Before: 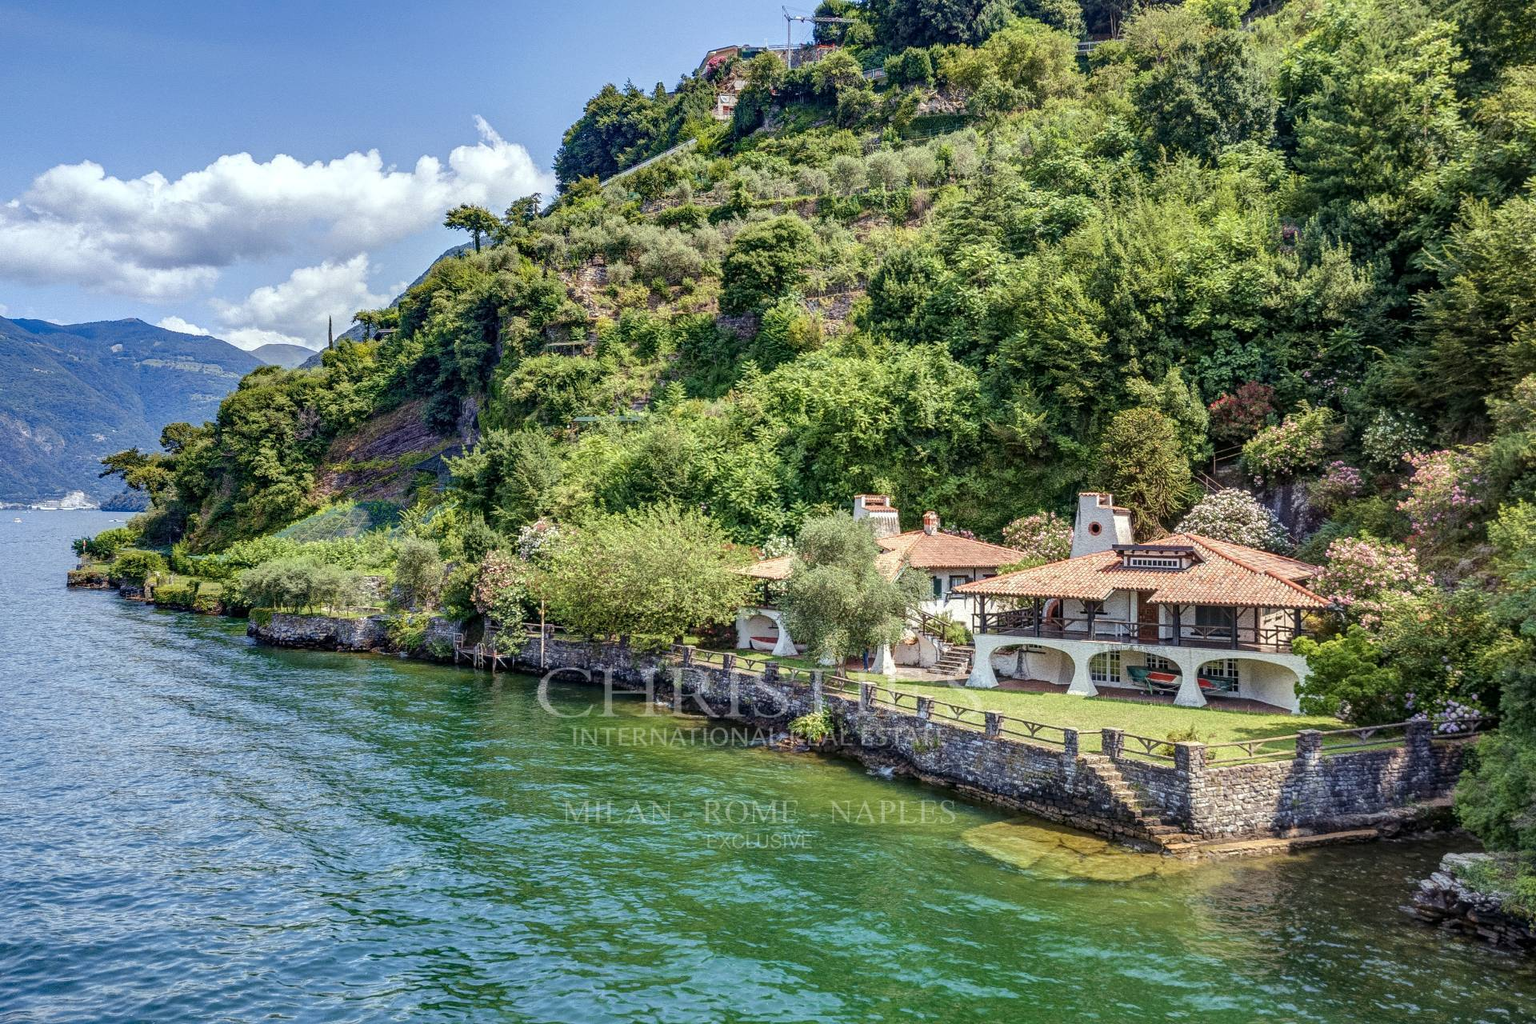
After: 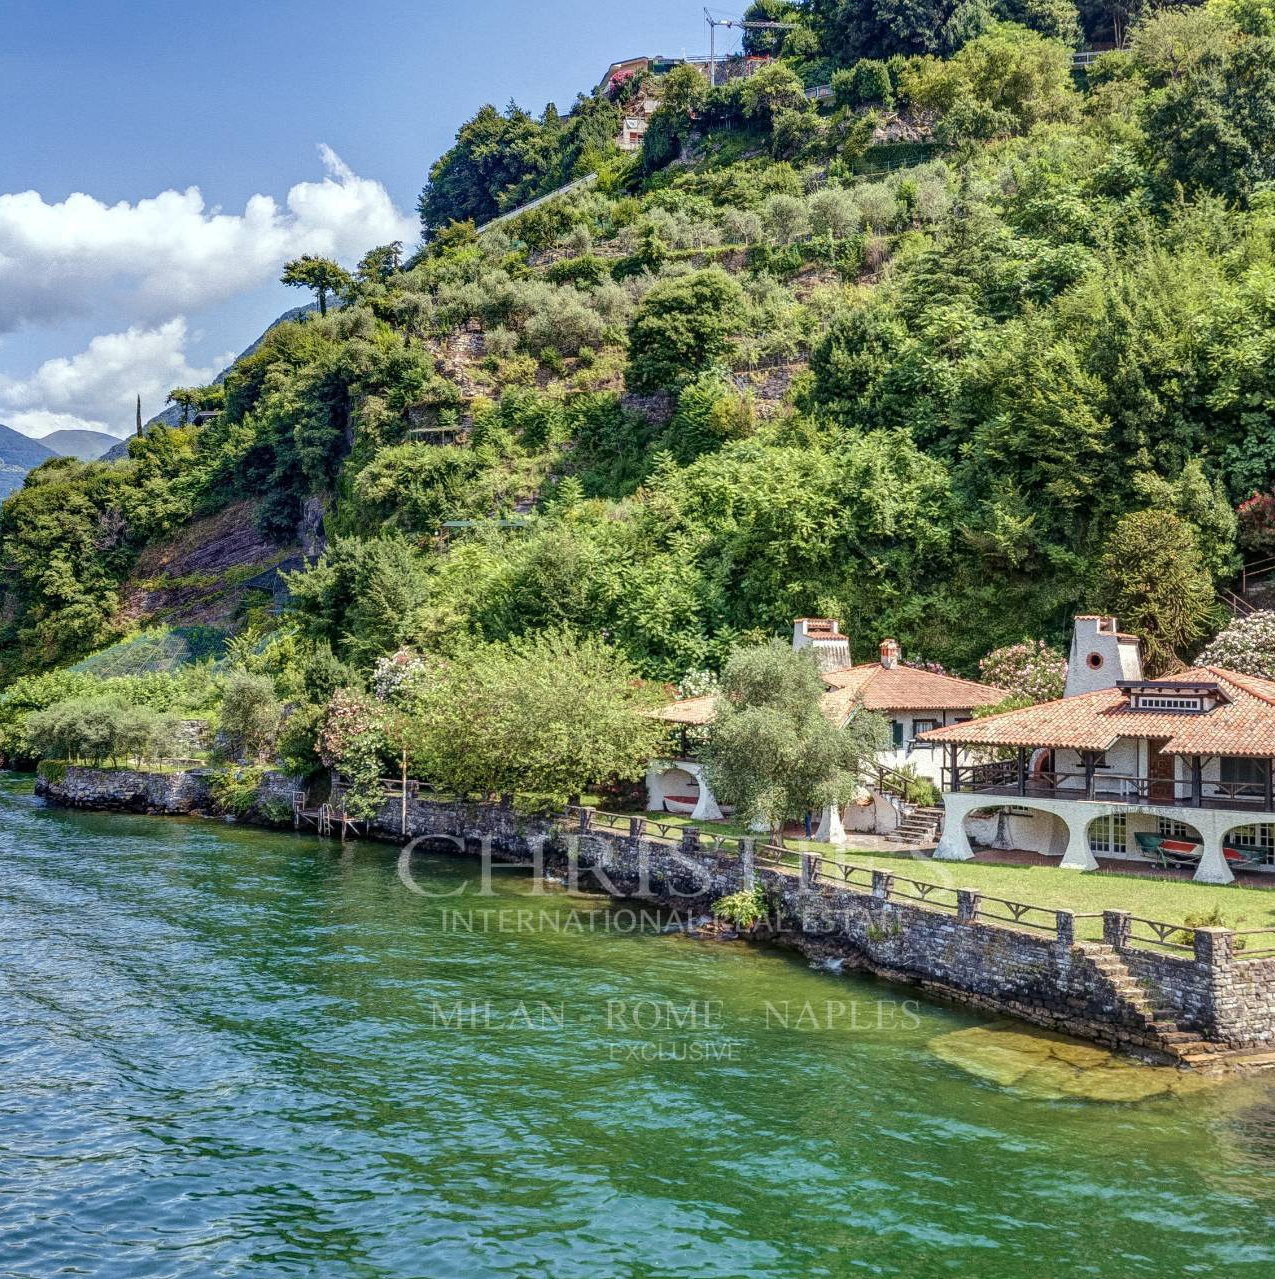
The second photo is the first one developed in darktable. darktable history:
crop and rotate: left 14.314%, right 19.246%
contrast equalizer: octaves 7, y [[0.5 ×6], [0.5 ×6], [0.5, 0.5, 0.501, 0.545, 0.707, 0.863], [0 ×6], [0 ×6]]
